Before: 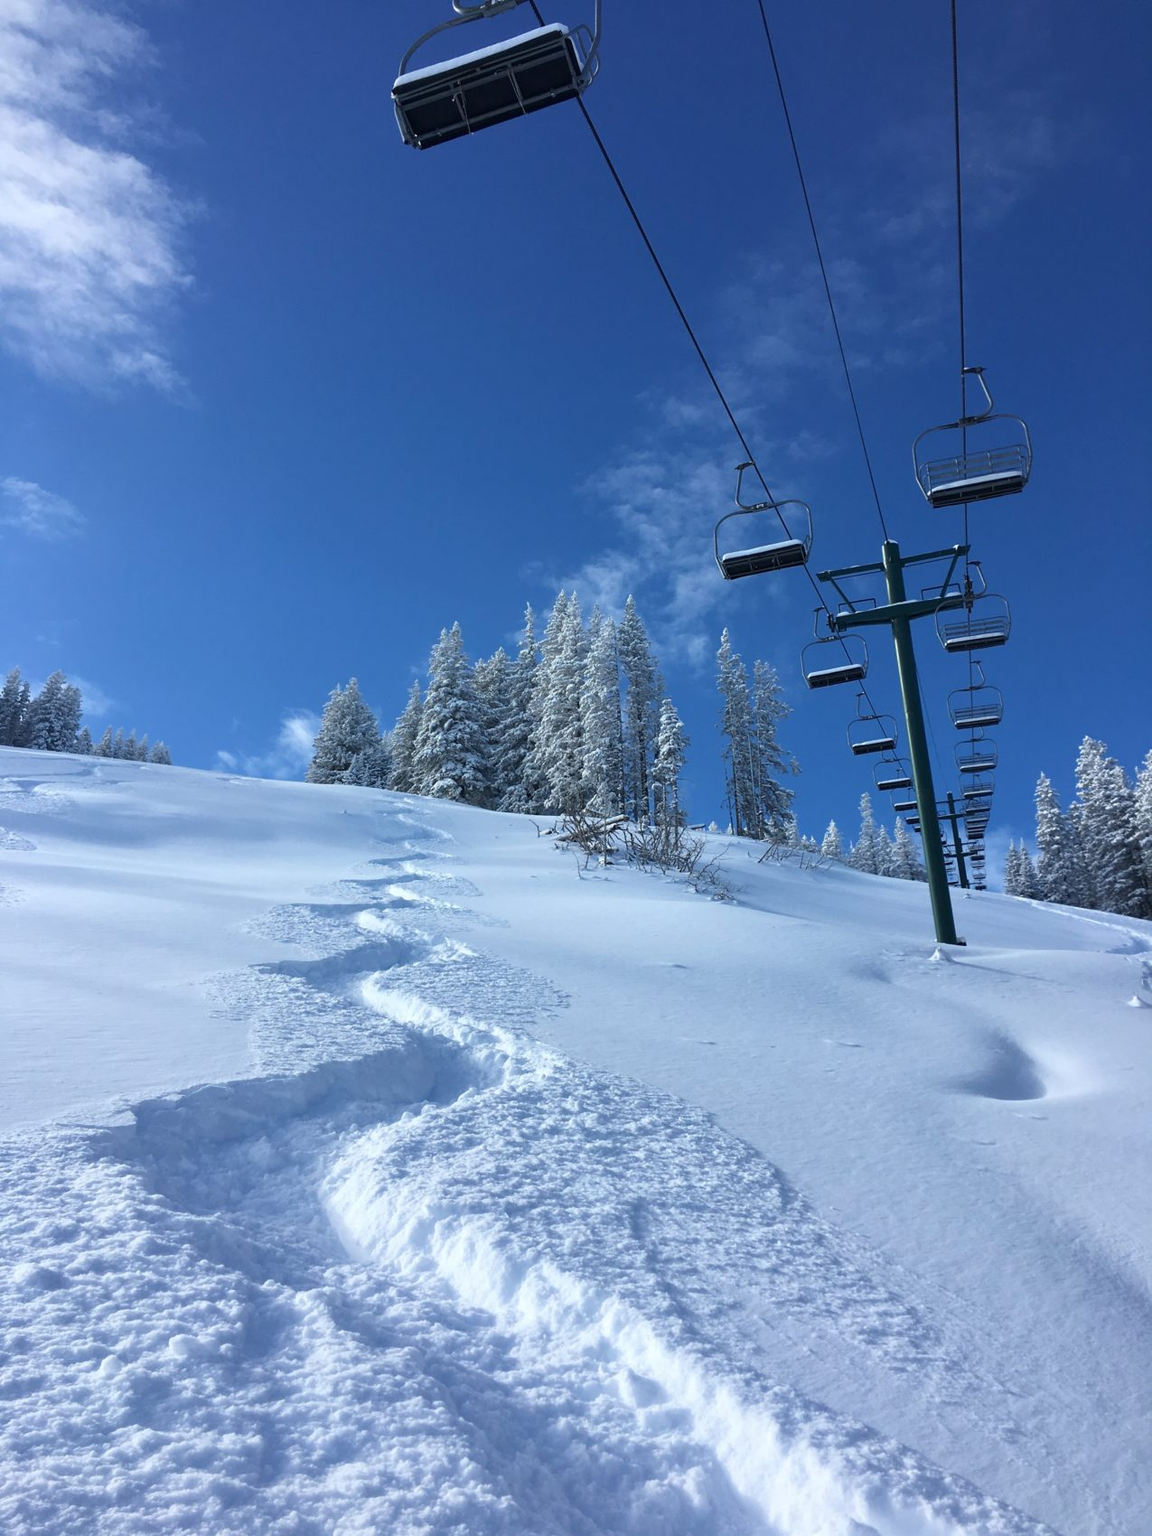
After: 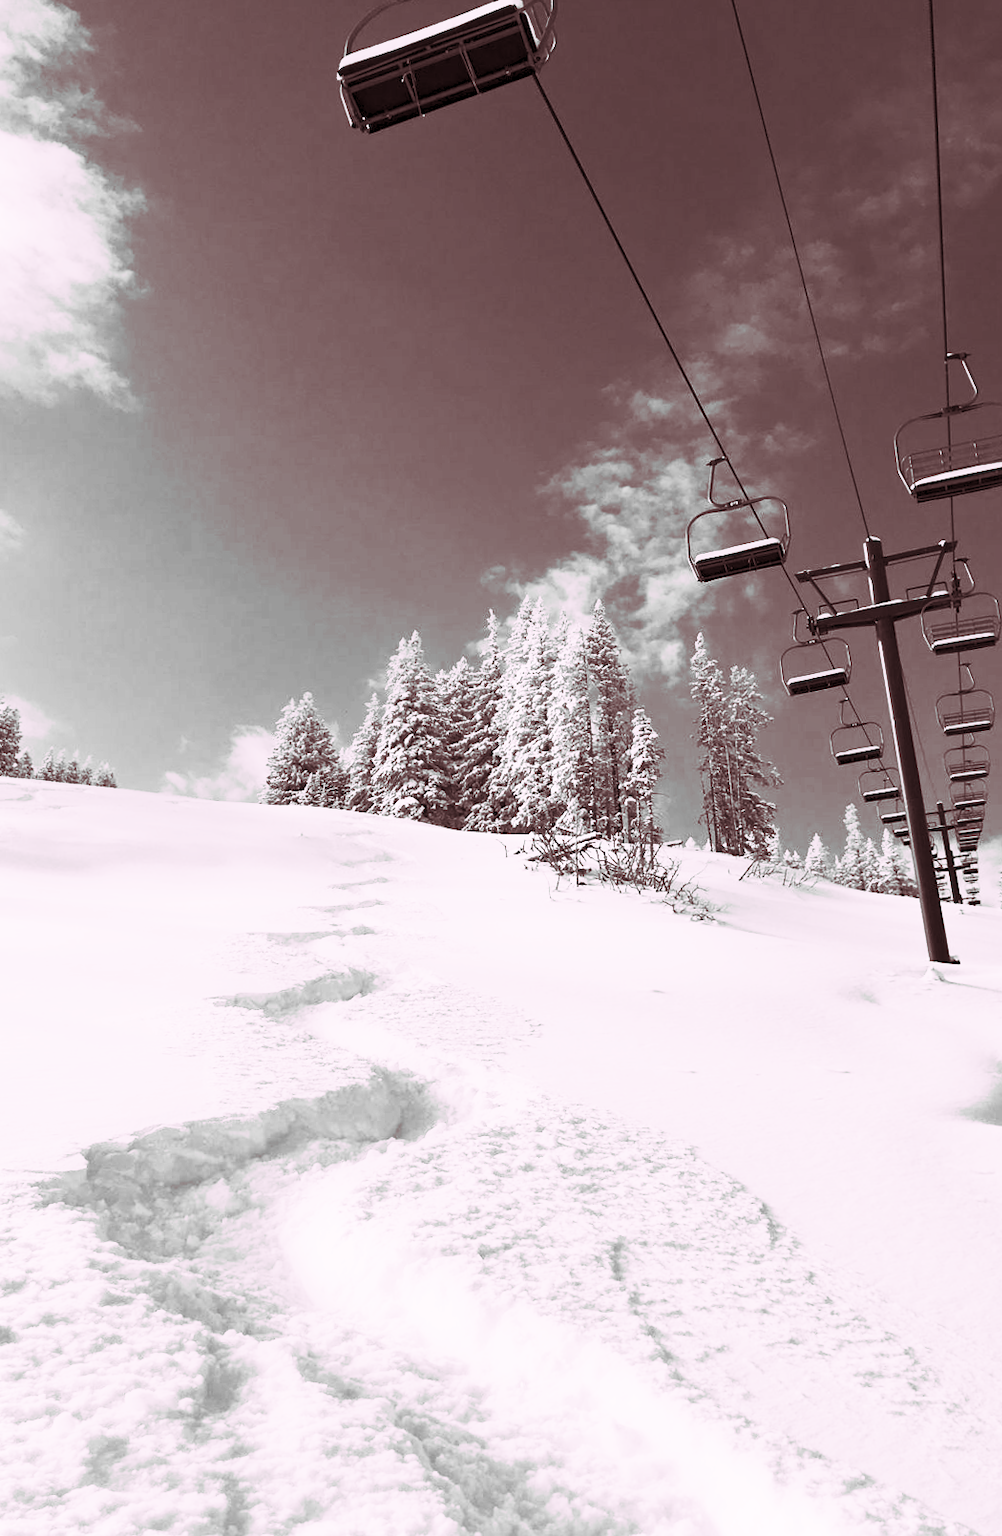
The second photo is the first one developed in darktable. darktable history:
filmic rgb: middle gray luminance 18.42%, black relative exposure -9 EV, white relative exposure 3.75 EV, threshold 6 EV, target black luminance 0%, hardness 4.85, latitude 67.35%, contrast 0.955, highlights saturation mix 20%, shadows ↔ highlights balance 21.36%, add noise in highlights 0, preserve chrominance luminance Y, color science v3 (2019), use custom middle-gray values true, iterations of high-quality reconstruction 0, contrast in highlights soft, enable highlight reconstruction true
monochrome: on, module defaults
contrast brightness saturation: contrast 1, brightness 1, saturation 1
crop and rotate: angle 1°, left 4.281%, top 0.642%, right 11.383%, bottom 2.486%
color correction: highlights a* -3.28, highlights b* -6.24, shadows a* 3.1, shadows b* 5.19
split-toning: highlights › hue 298.8°, highlights › saturation 0.73, compress 41.76%
color balance rgb: perceptual saturation grading › global saturation 25%, global vibrance 20%
